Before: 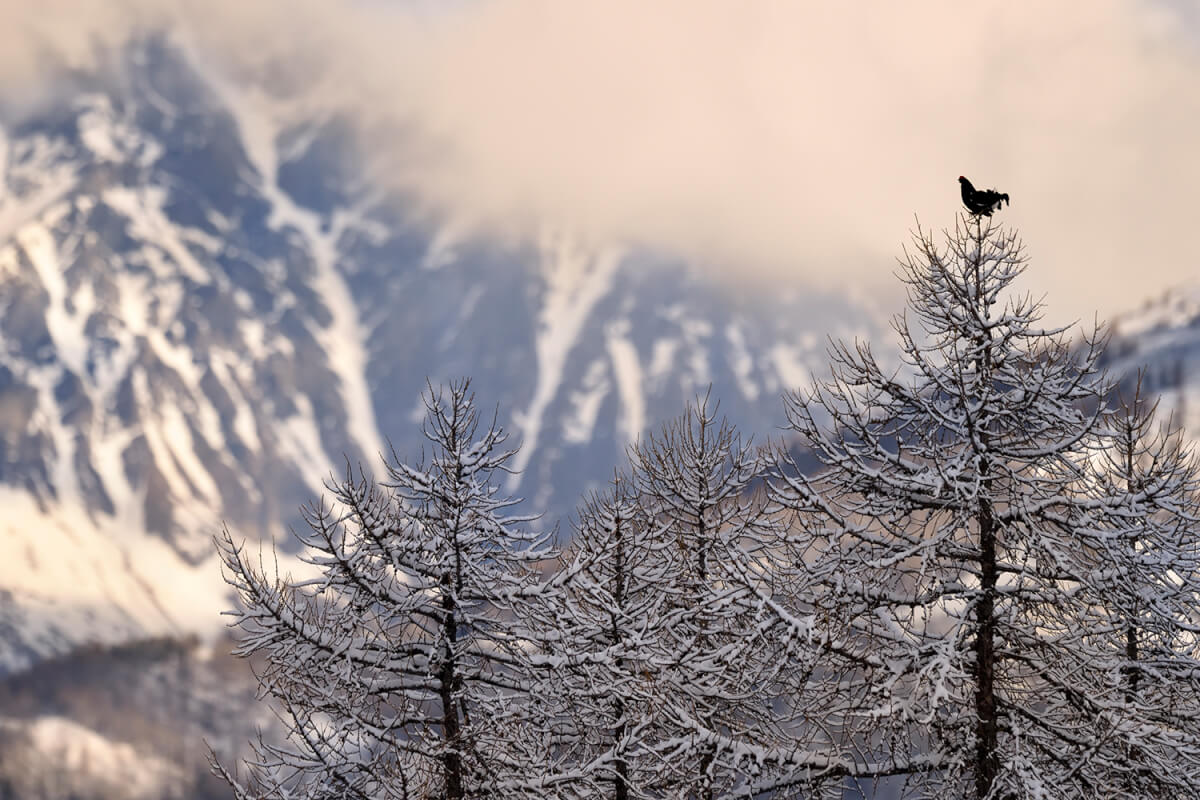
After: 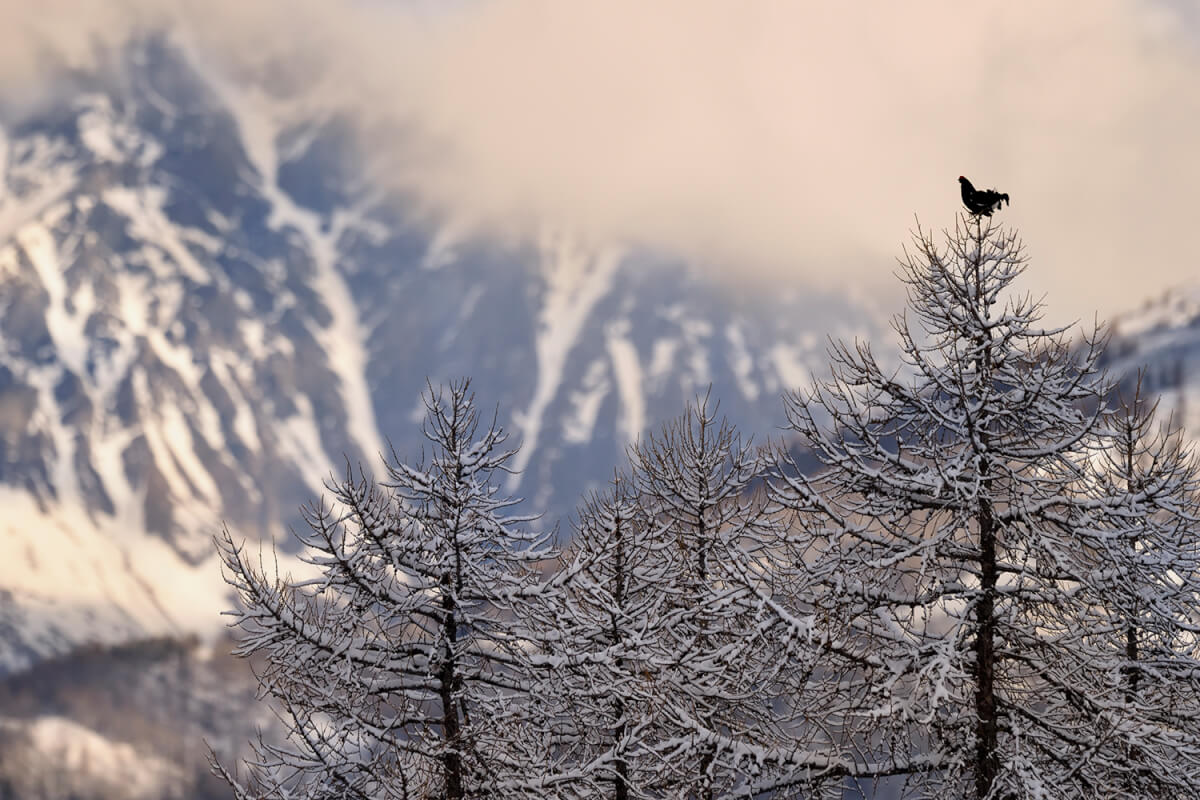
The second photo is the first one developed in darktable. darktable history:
exposure: exposure -0.113 EV, compensate exposure bias true, compensate highlight preservation false
